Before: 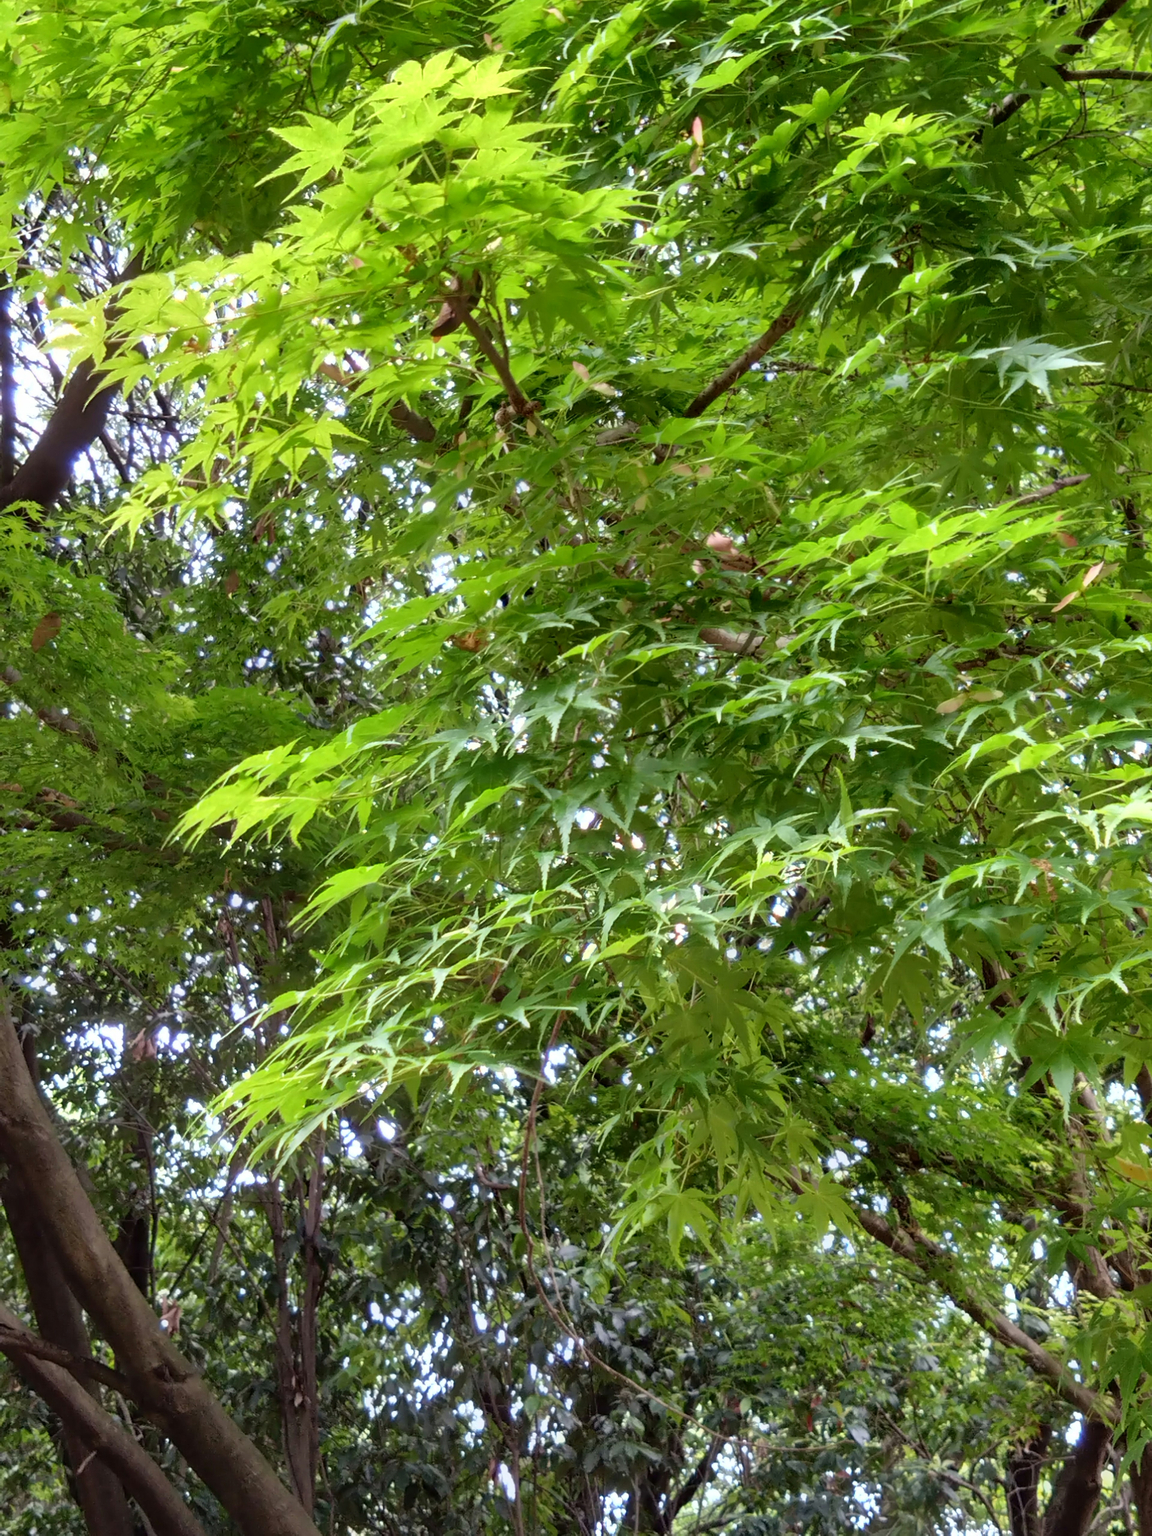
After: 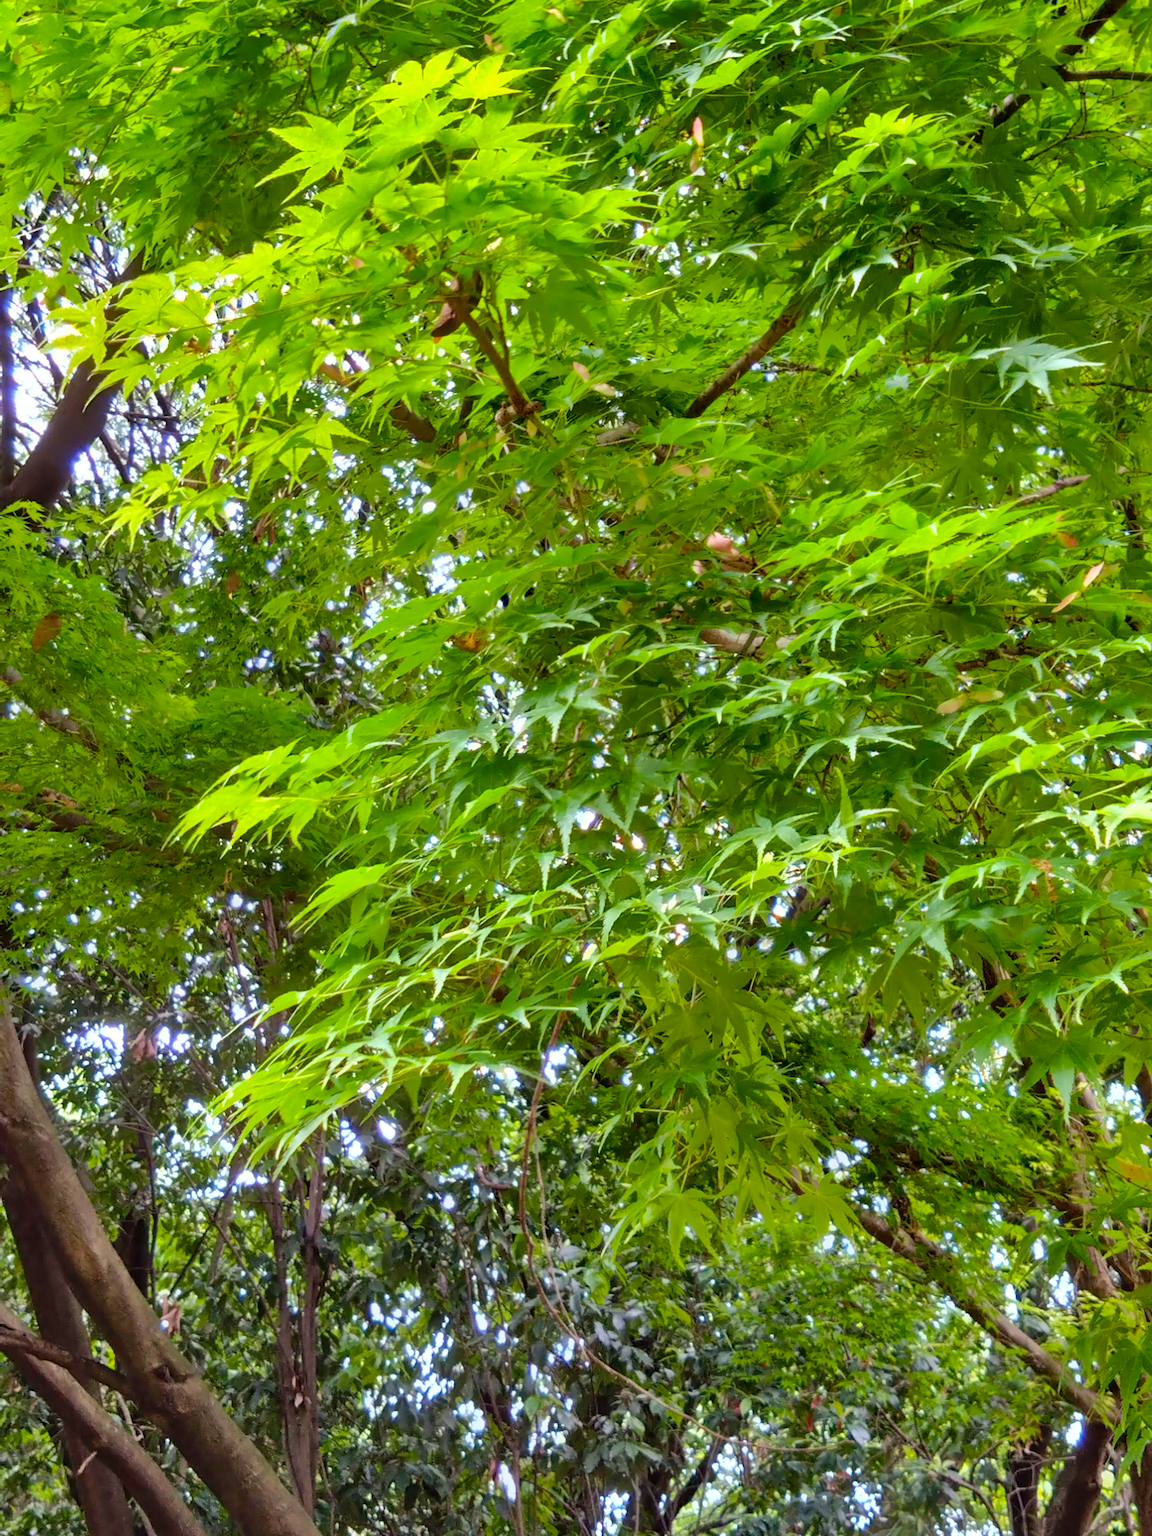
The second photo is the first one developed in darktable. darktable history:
shadows and highlights: soften with gaussian
color balance rgb: perceptual saturation grading › global saturation 25%, perceptual brilliance grading › mid-tones 10%, perceptual brilliance grading › shadows 15%, global vibrance 20%
